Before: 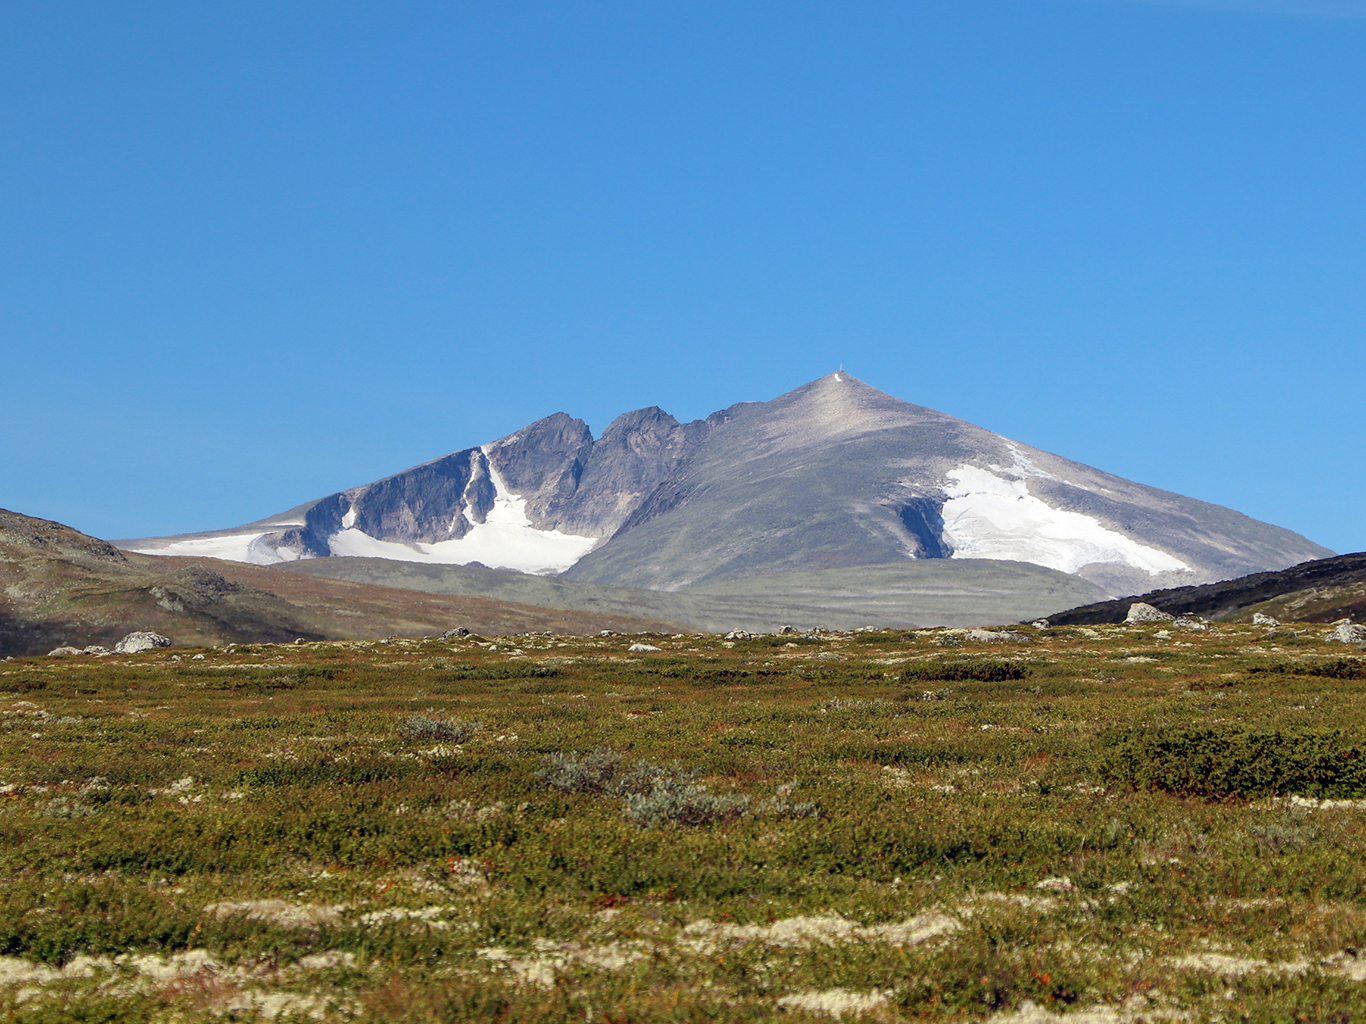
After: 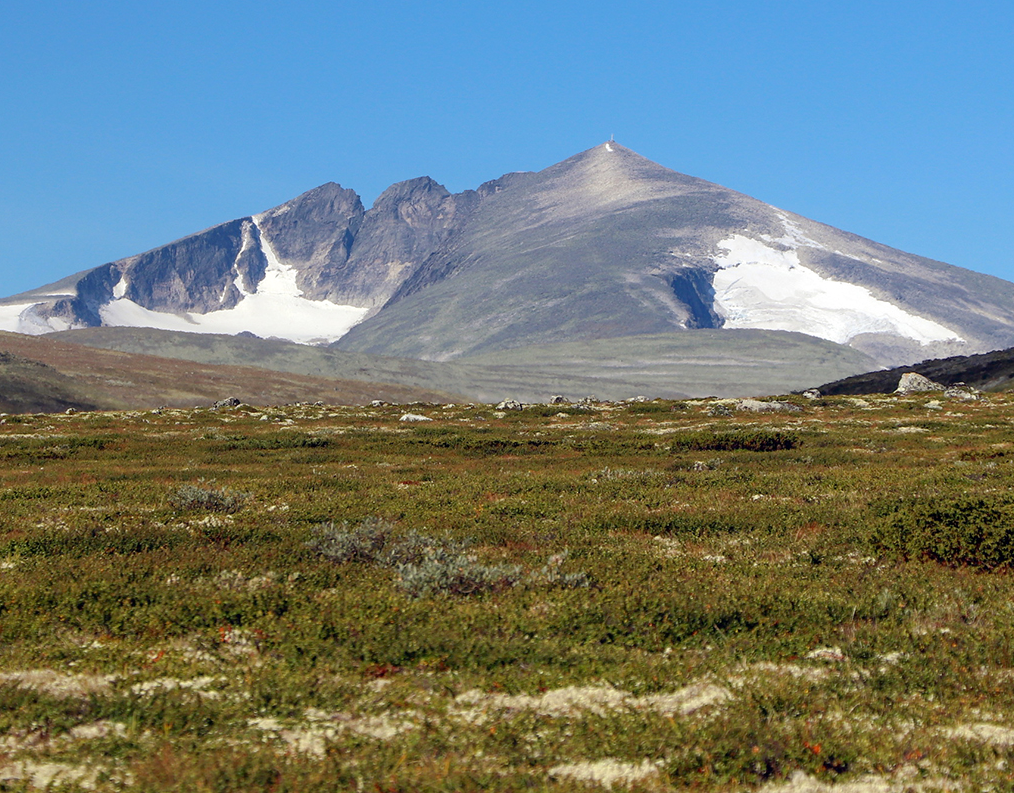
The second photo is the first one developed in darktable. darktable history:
tone equalizer: mask exposure compensation -0.49 EV
crop: left 16.823%, top 22.518%, right 8.934%
